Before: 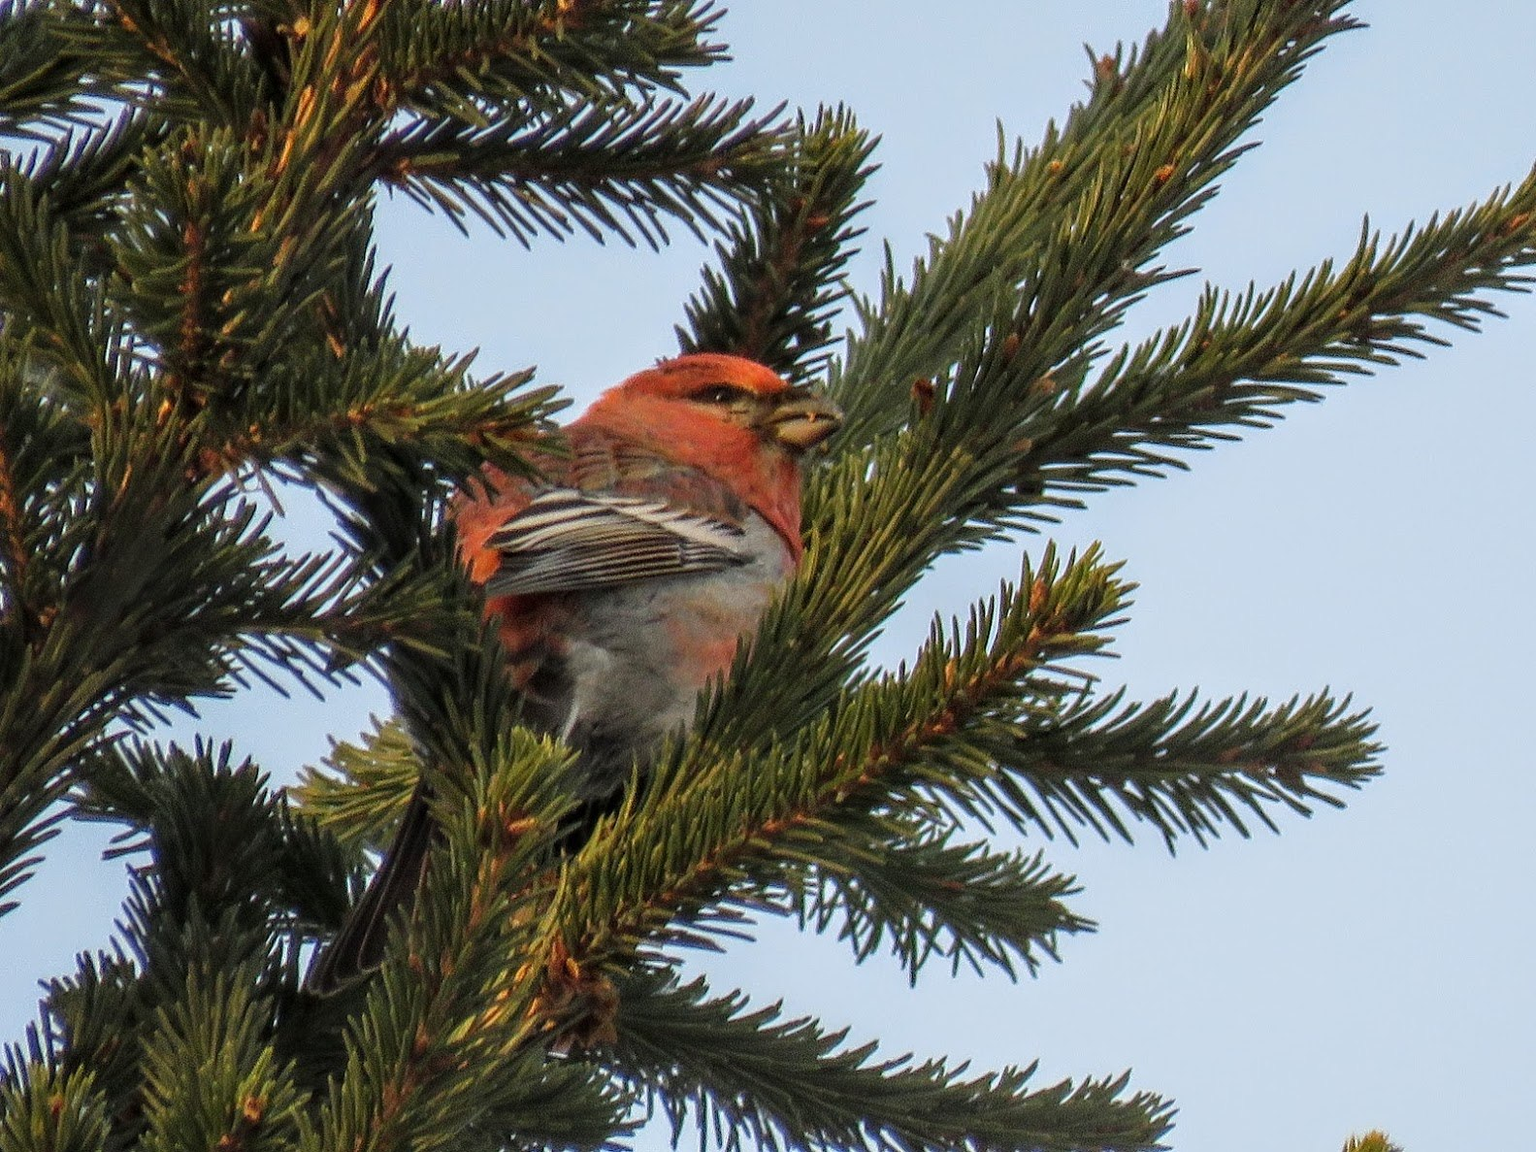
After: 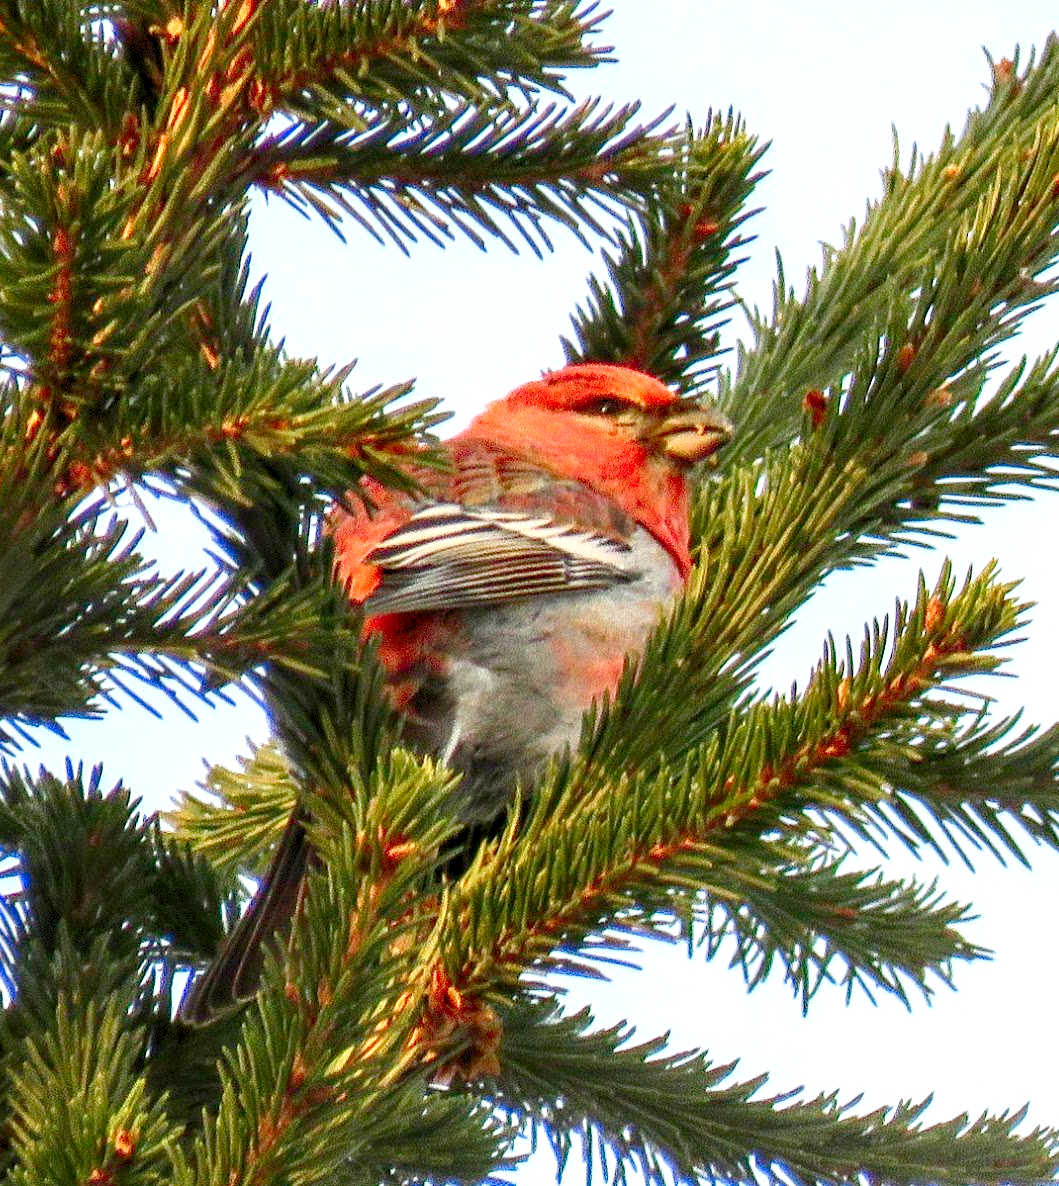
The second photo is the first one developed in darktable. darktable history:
contrast brightness saturation: contrast 0.285
levels: levels [0.008, 0.318, 0.836]
crop and rotate: left 8.669%, right 24.375%
